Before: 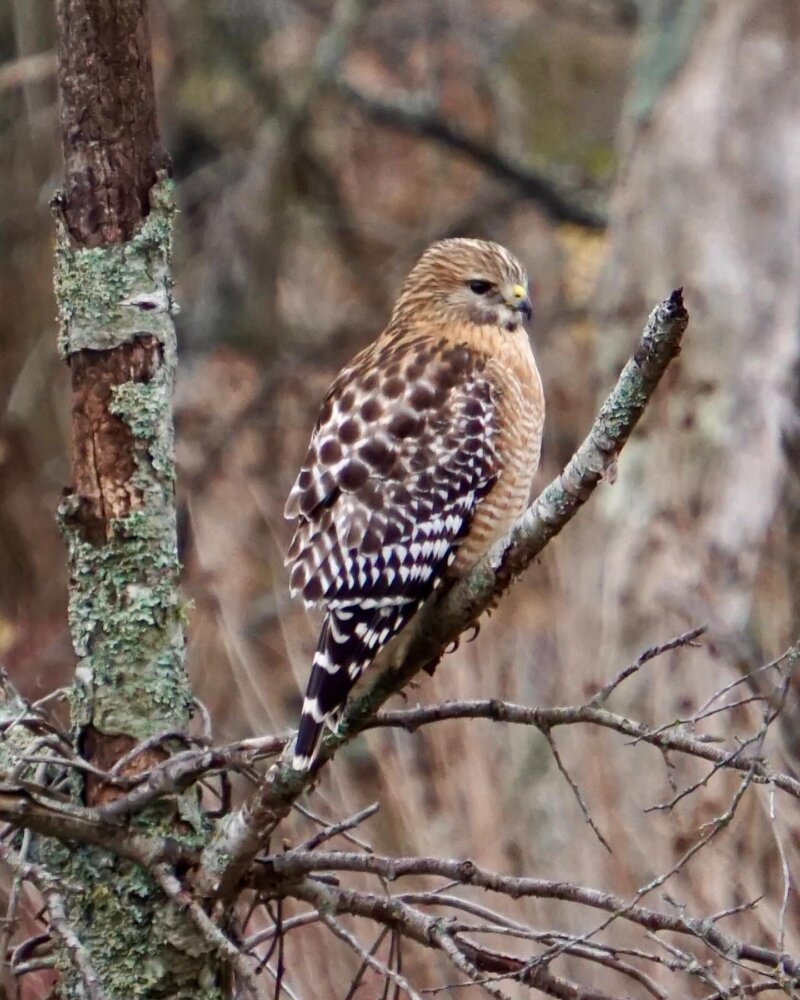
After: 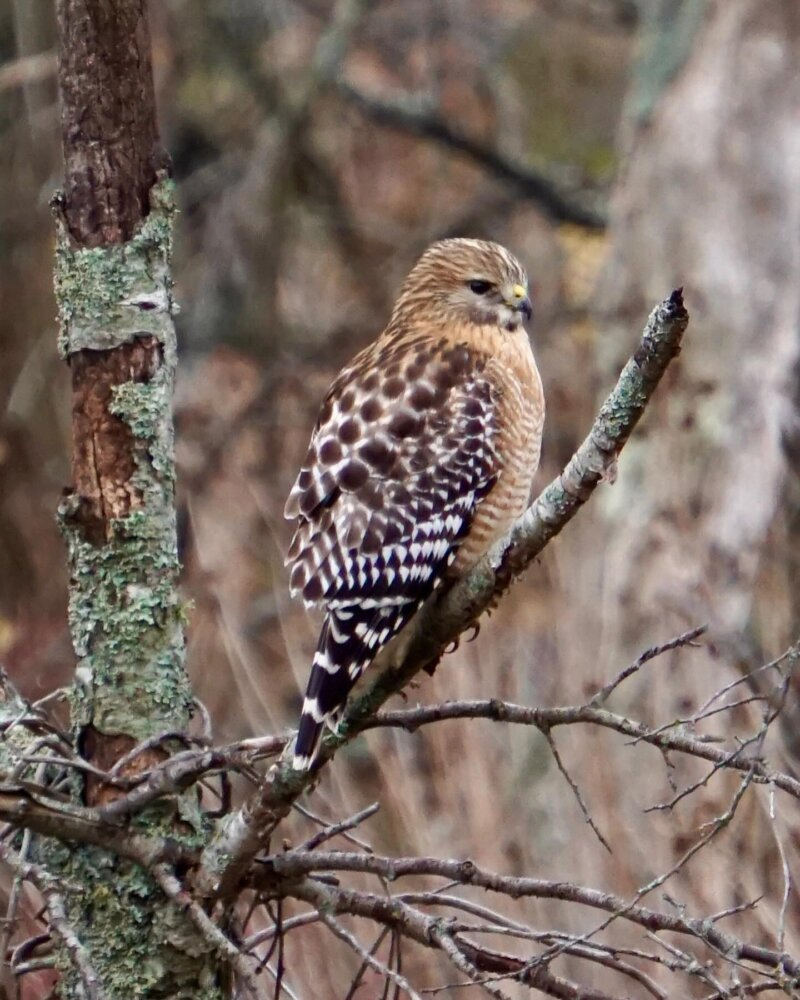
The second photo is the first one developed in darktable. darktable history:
shadows and highlights: shadows 0, highlights 40
exposure: exposure -0.072 EV, compensate highlight preservation false
